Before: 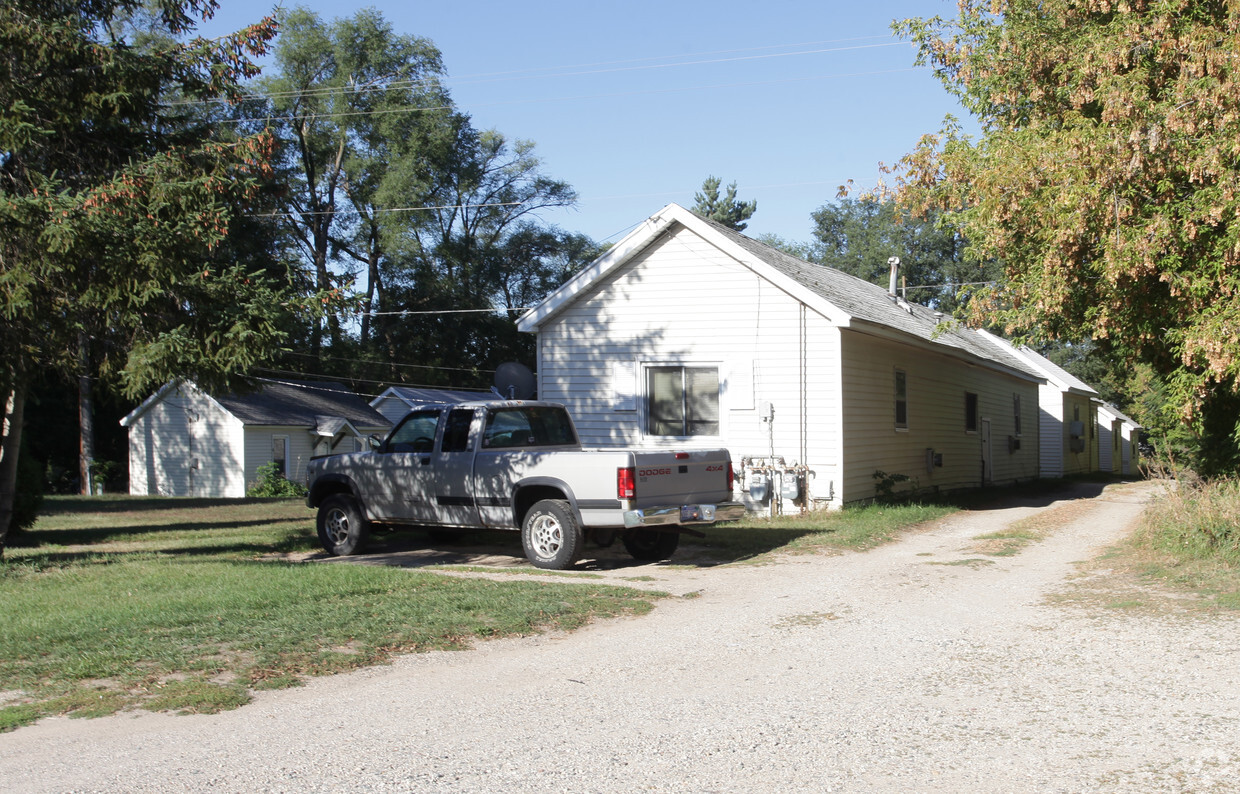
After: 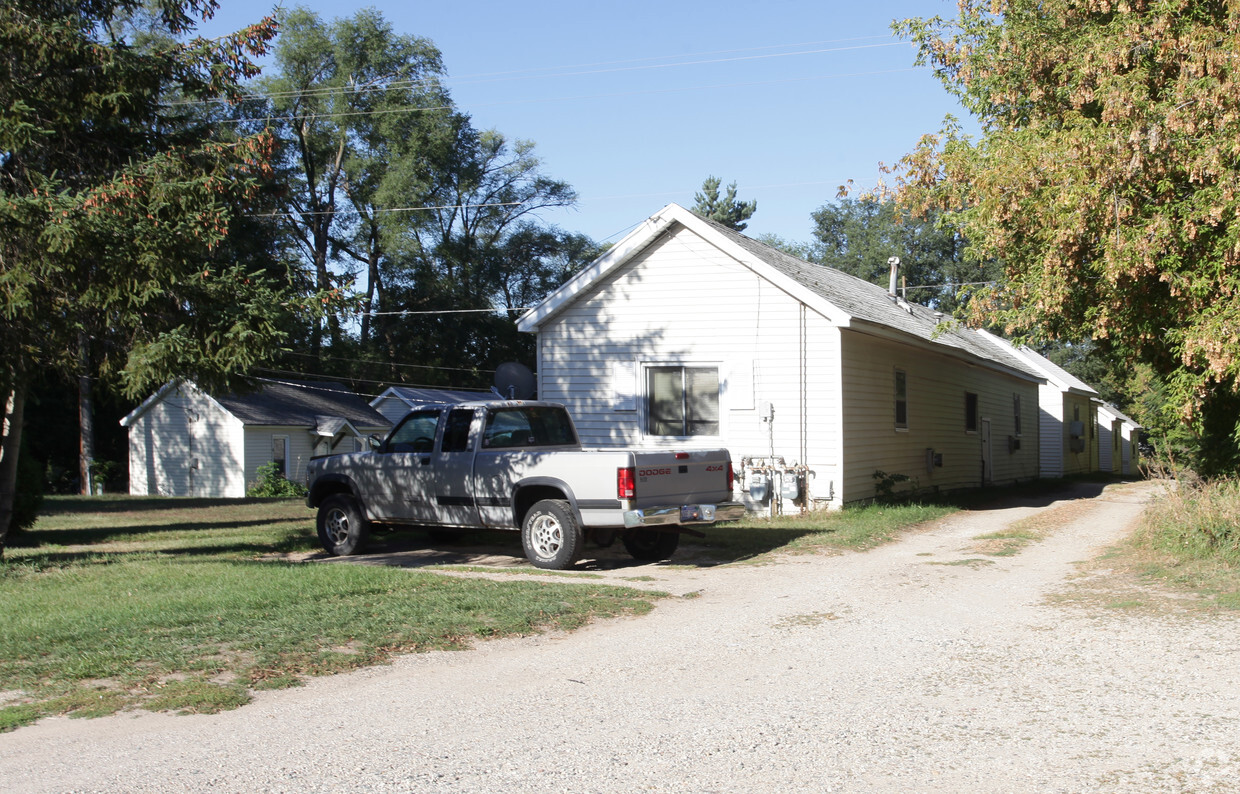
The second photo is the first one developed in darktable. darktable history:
contrast brightness saturation: contrast 0.084, saturation 0.025
